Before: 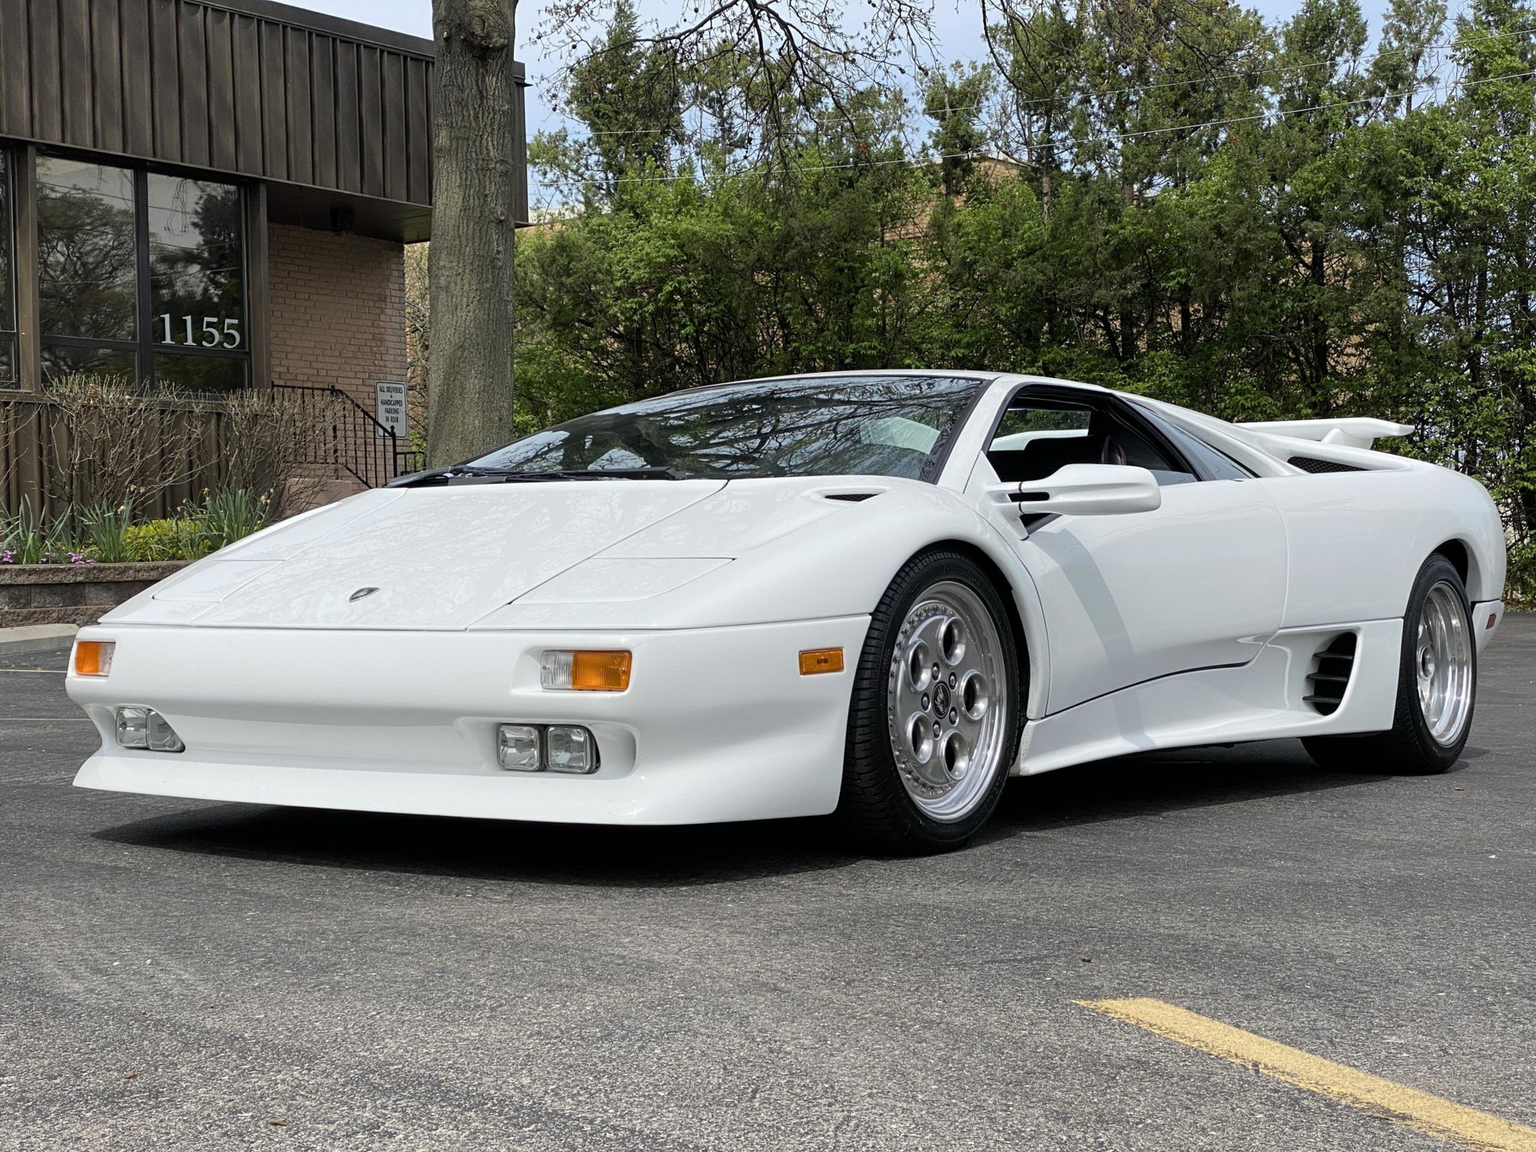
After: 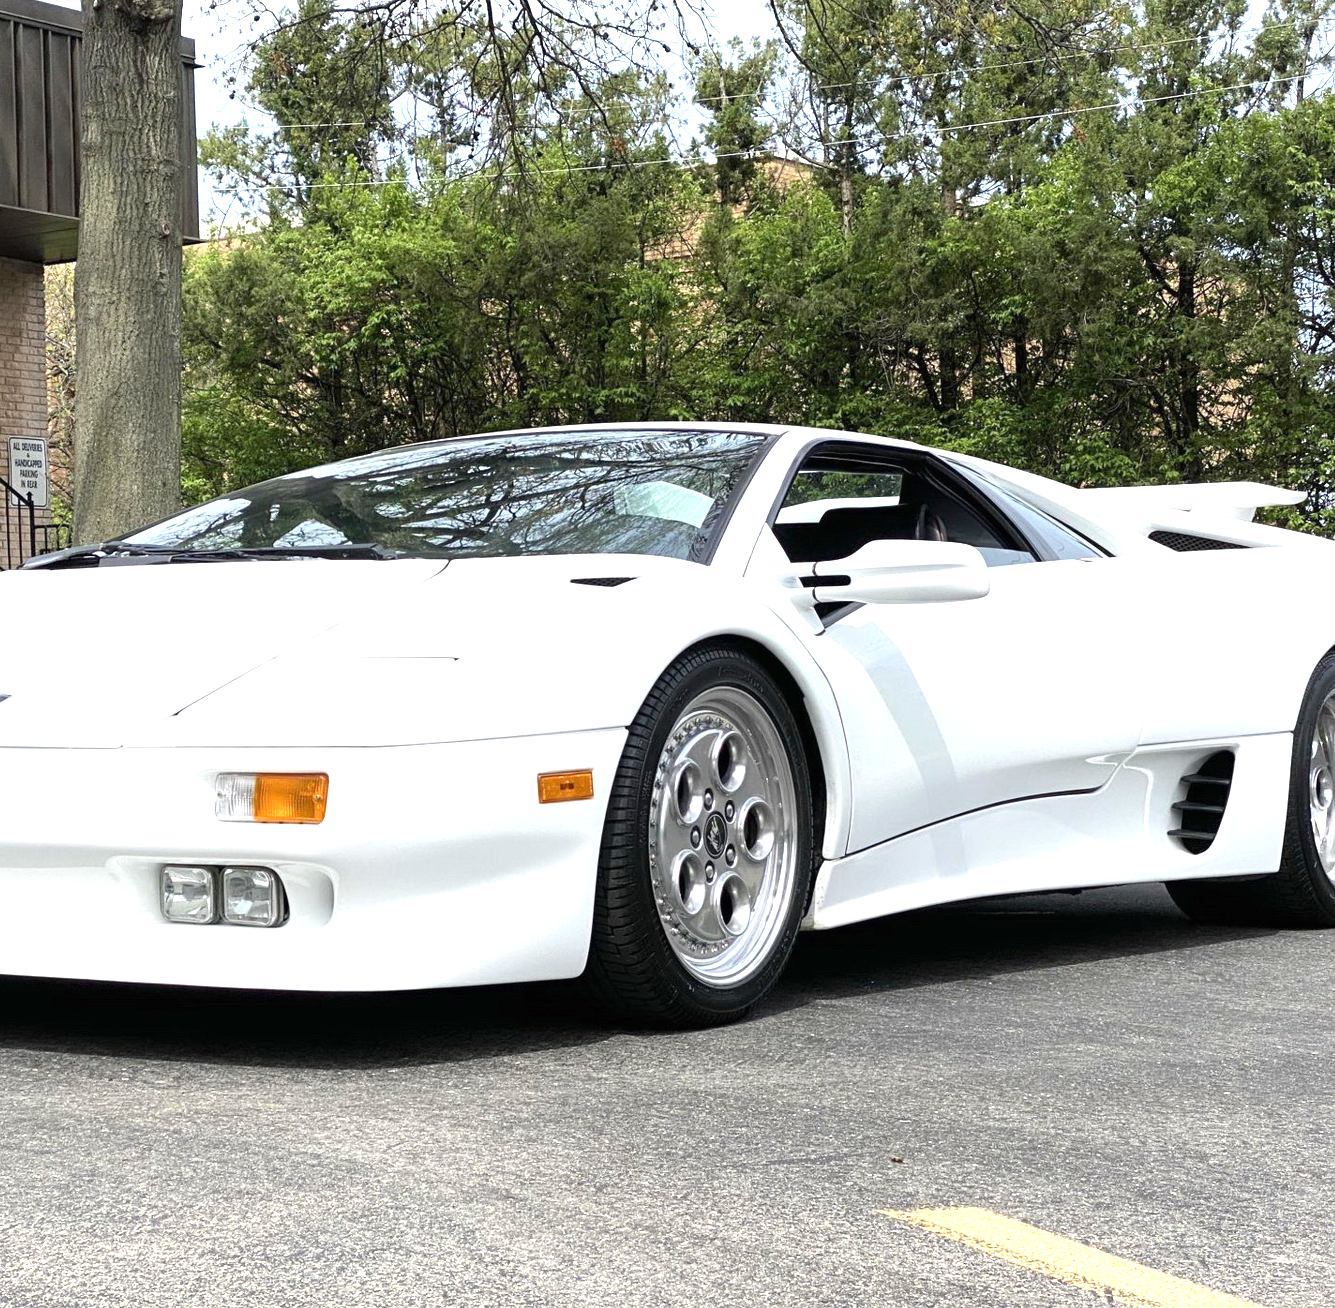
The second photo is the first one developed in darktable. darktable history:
crop and rotate: left 24.034%, top 2.838%, right 6.406%, bottom 6.299%
exposure: black level correction 0, exposure 1.1 EV, compensate highlight preservation false
